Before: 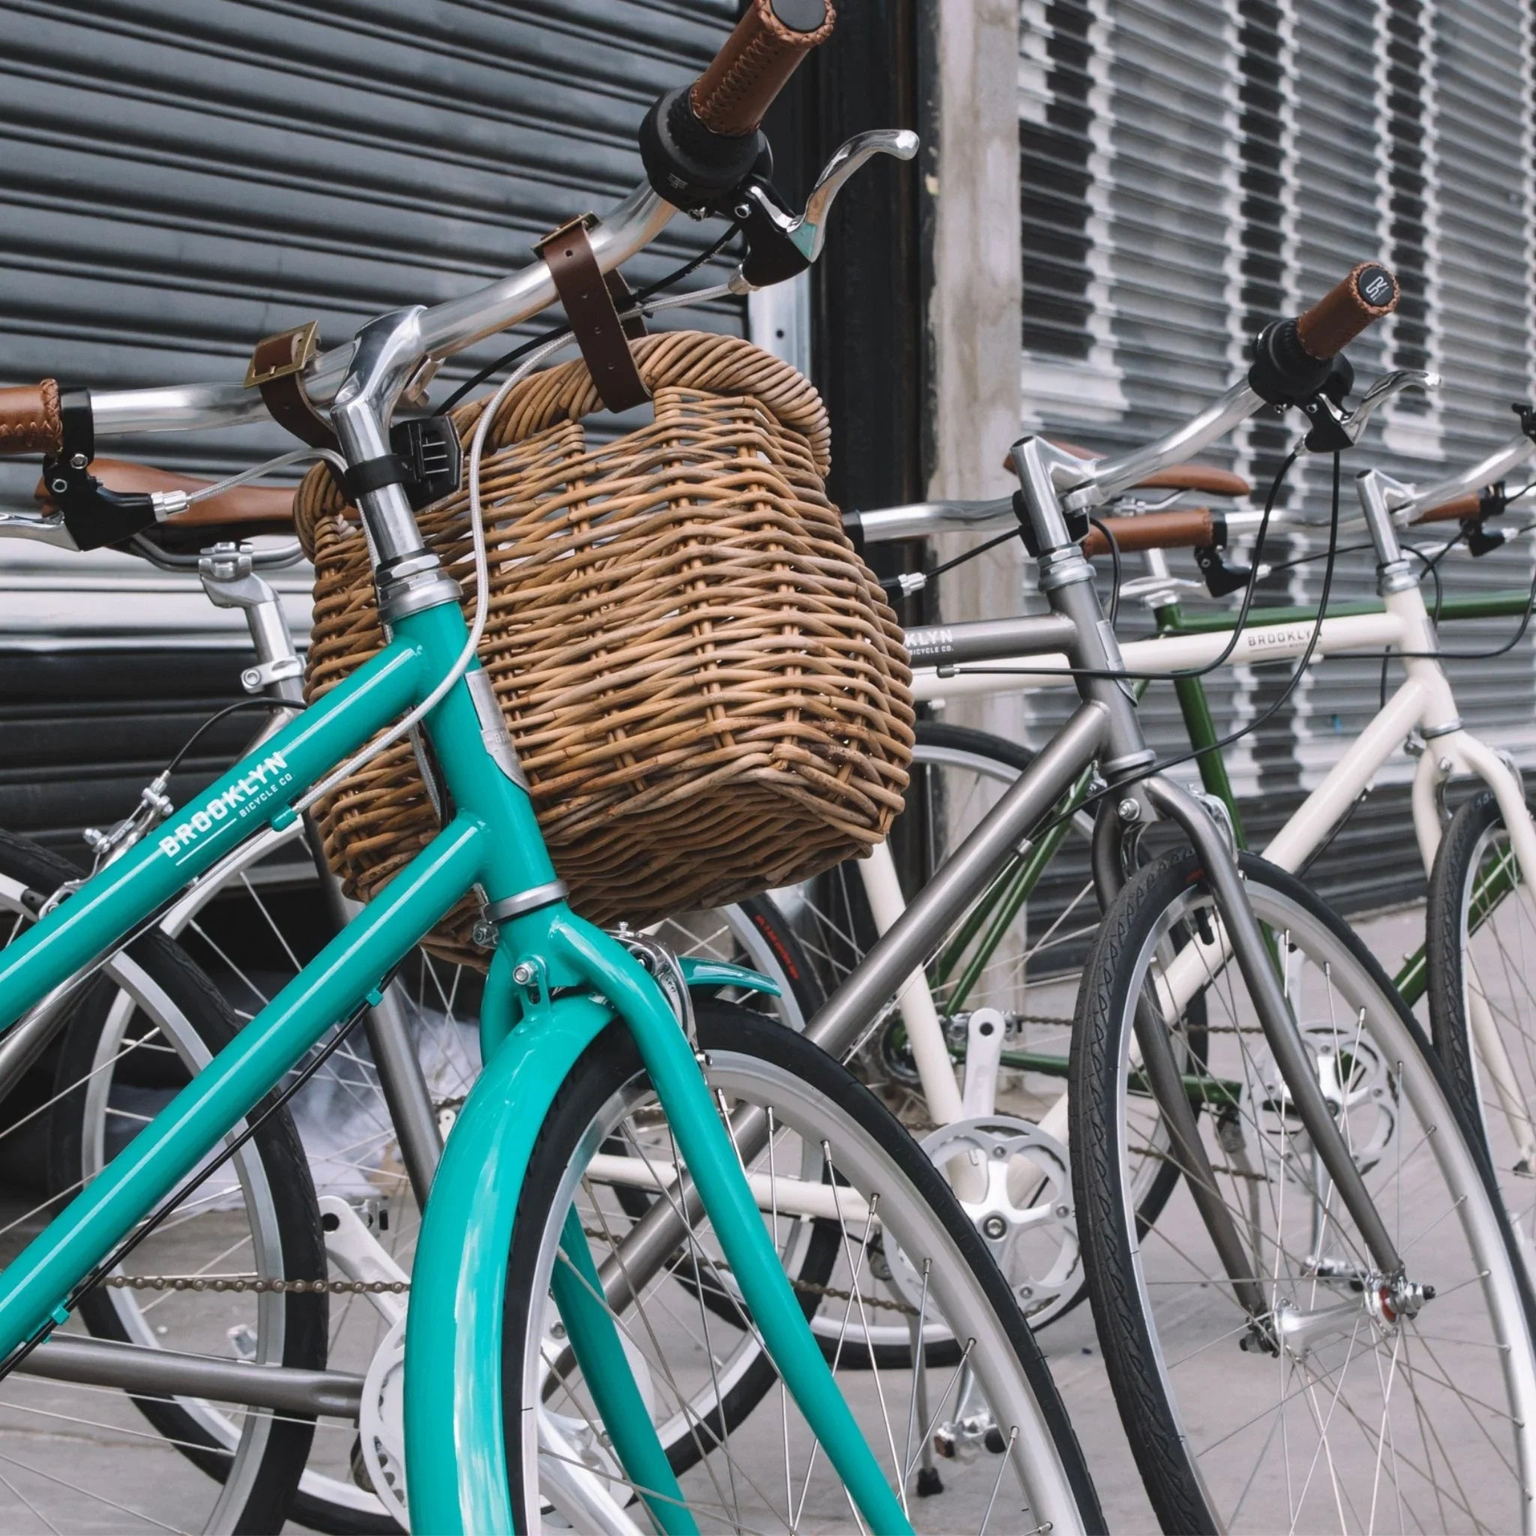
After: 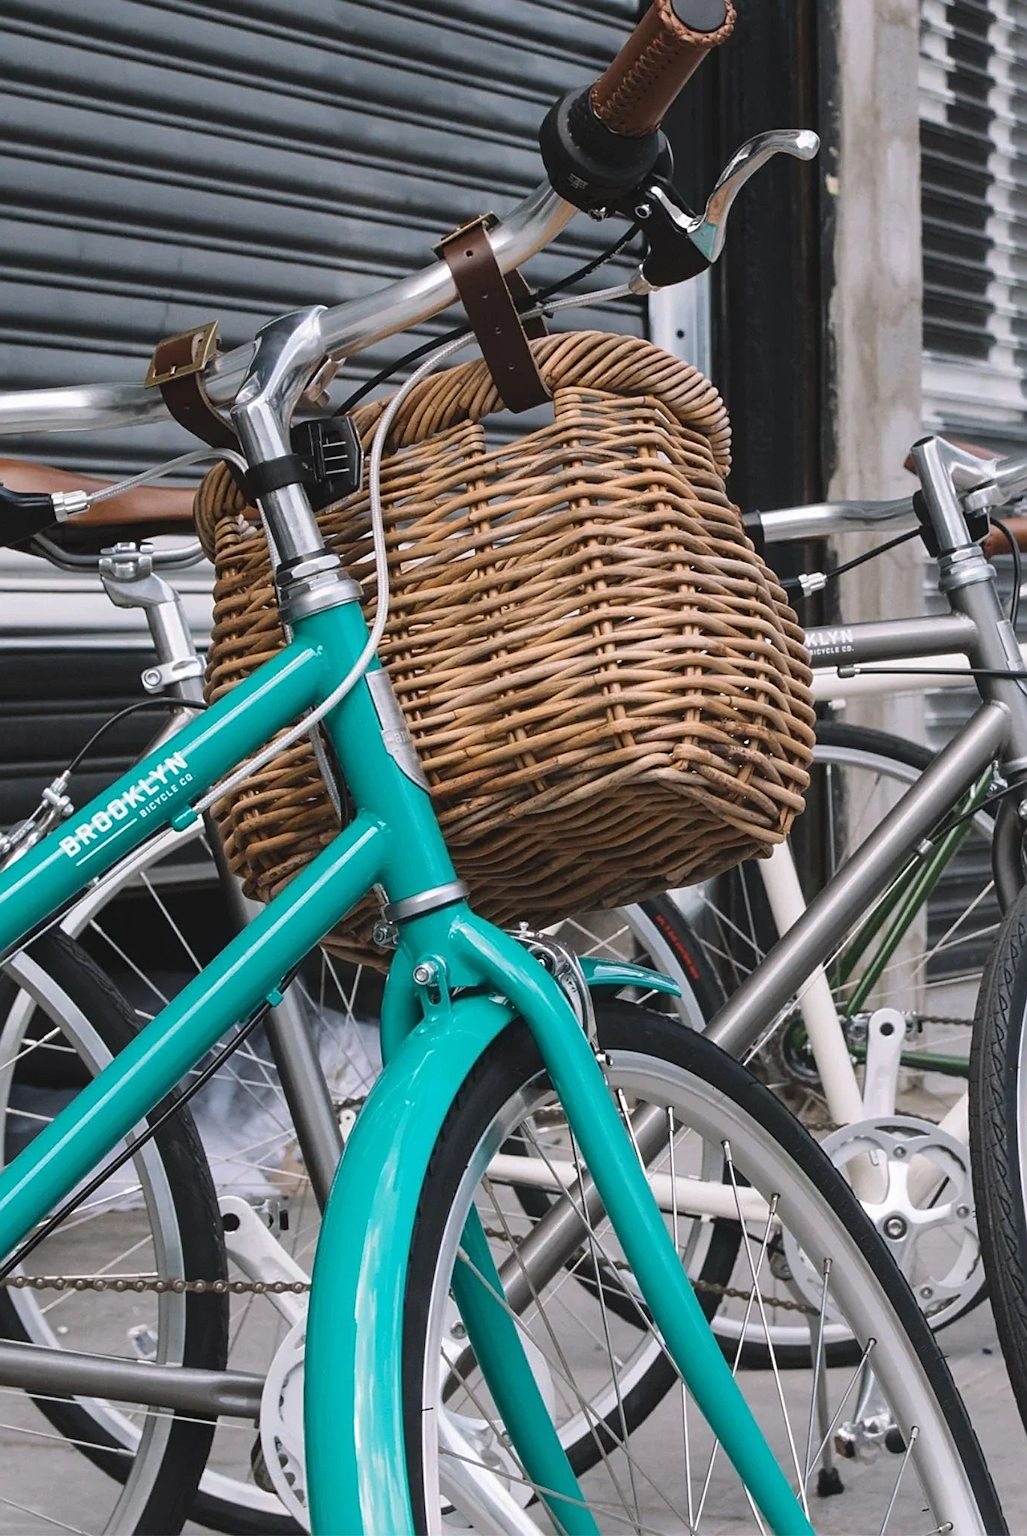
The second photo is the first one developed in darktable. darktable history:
crop and rotate: left 6.517%, right 26.548%
sharpen: on, module defaults
